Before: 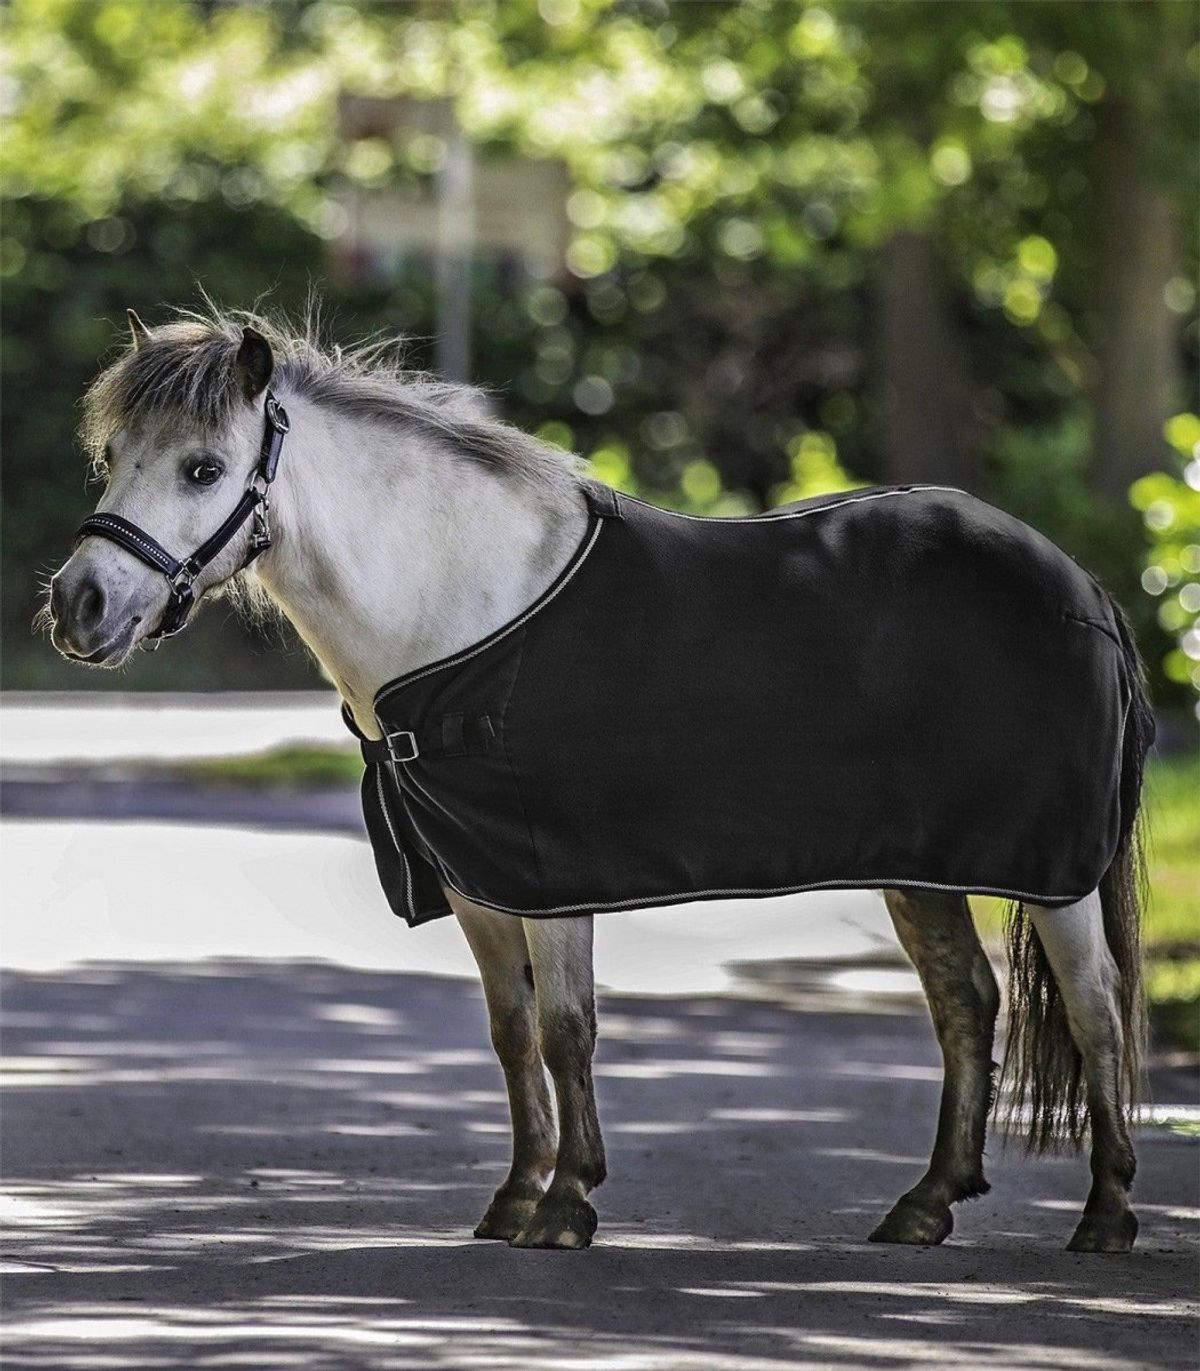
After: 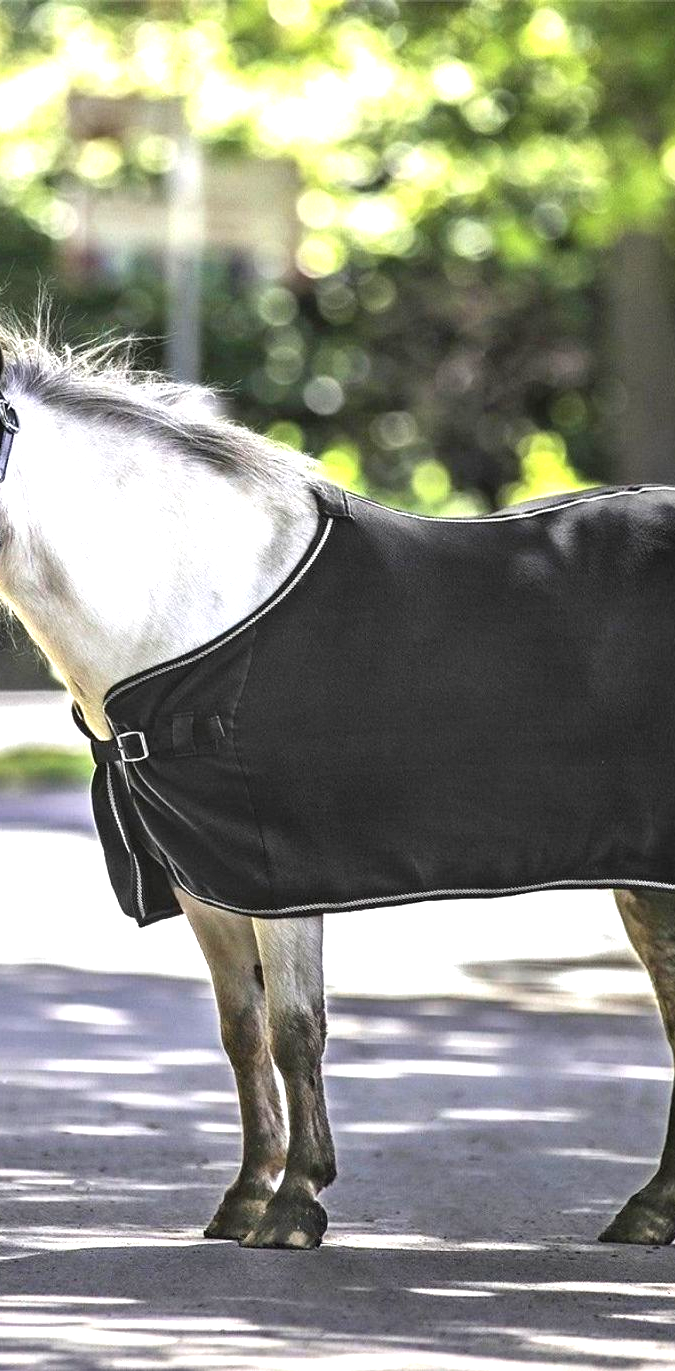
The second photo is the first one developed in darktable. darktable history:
exposure: black level correction 0, exposure 1.3 EV, compensate exposure bias true, compensate highlight preservation false
crop and rotate: left 22.516%, right 21.234%
